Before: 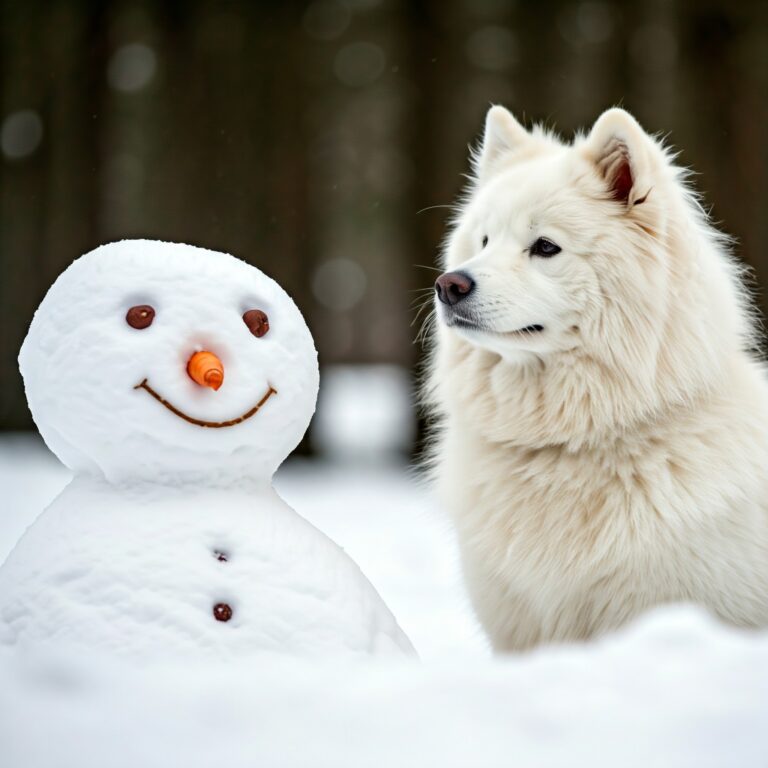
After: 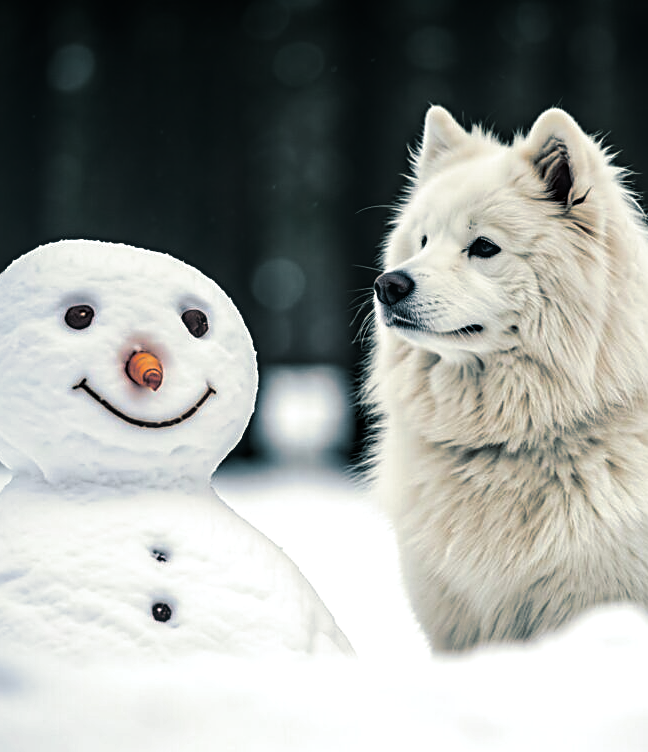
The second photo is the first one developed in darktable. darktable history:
exposure: black level correction 0, exposure -0.766 EV, compensate highlight preservation false
local contrast: on, module defaults
color balance rgb: perceptual saturation grading › global saturation 20%, perceptual saturation grading › highlights -25%, perceptual saturation grading › shadows 25%
sharpen: on, module defaults
crop: left 8.026%, right 7.374%
tone equalizer: -8 EV -1.08 EV, -7 EV -1.01 EV, -6 EV -0.867 EV, -5 EV -0.578 EV, -3 EV 0.578 EV, -2 EV 0.867 EV, -1 EV 1.01 EV, +0 EV 1.08 EV, edges refinement/feathering 500, mask exposure compensation -1.57 EV, preserve details no
split-toning: shadows › hue 205.2°, shadows › saturation 0.43, highlights › hue 54°, highlights › saturation 0.54
